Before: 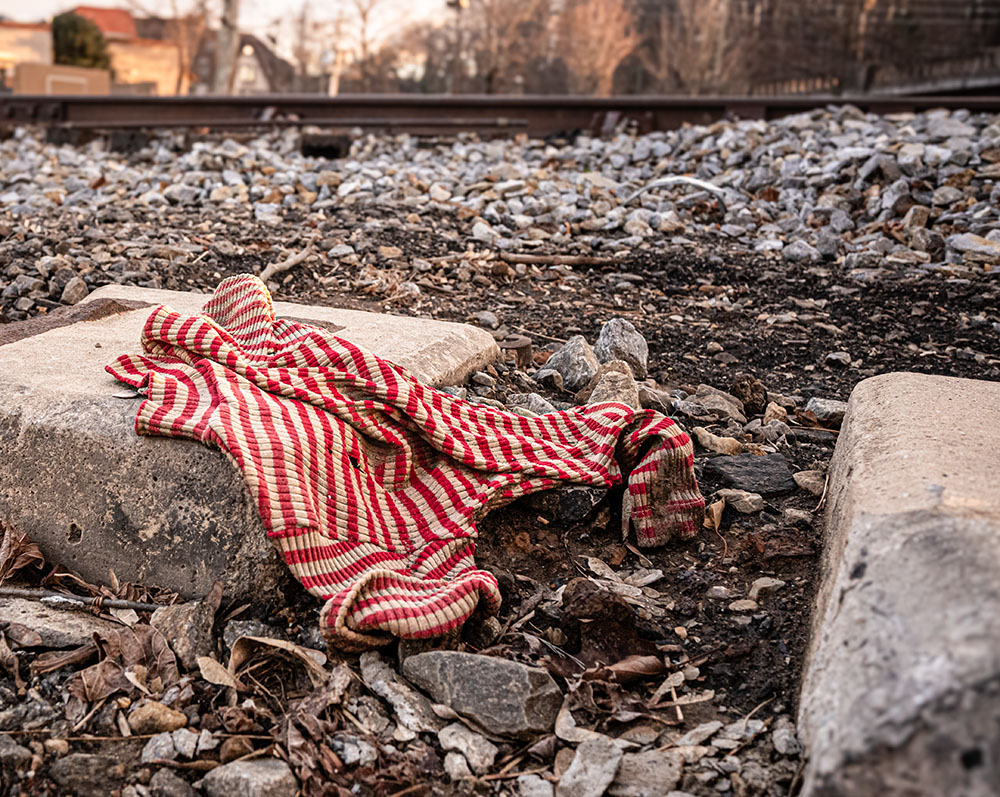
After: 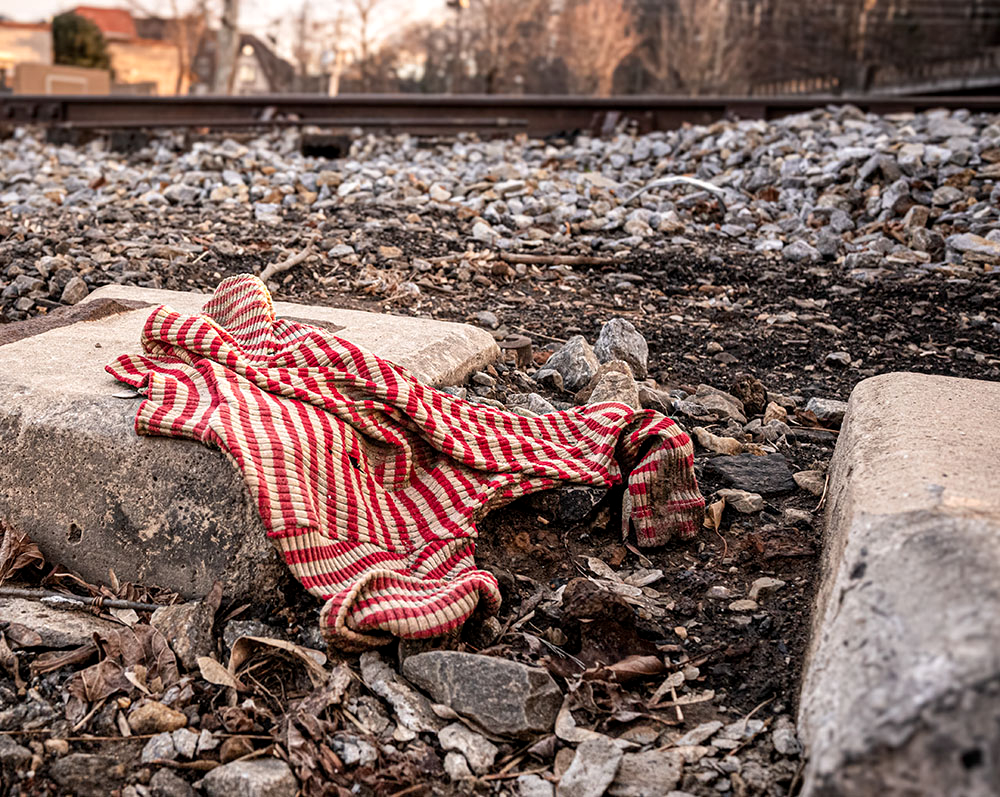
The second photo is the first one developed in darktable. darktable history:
local contrast: highlights 105%, shadows 103%, detail 119%, midtone range 0.2
